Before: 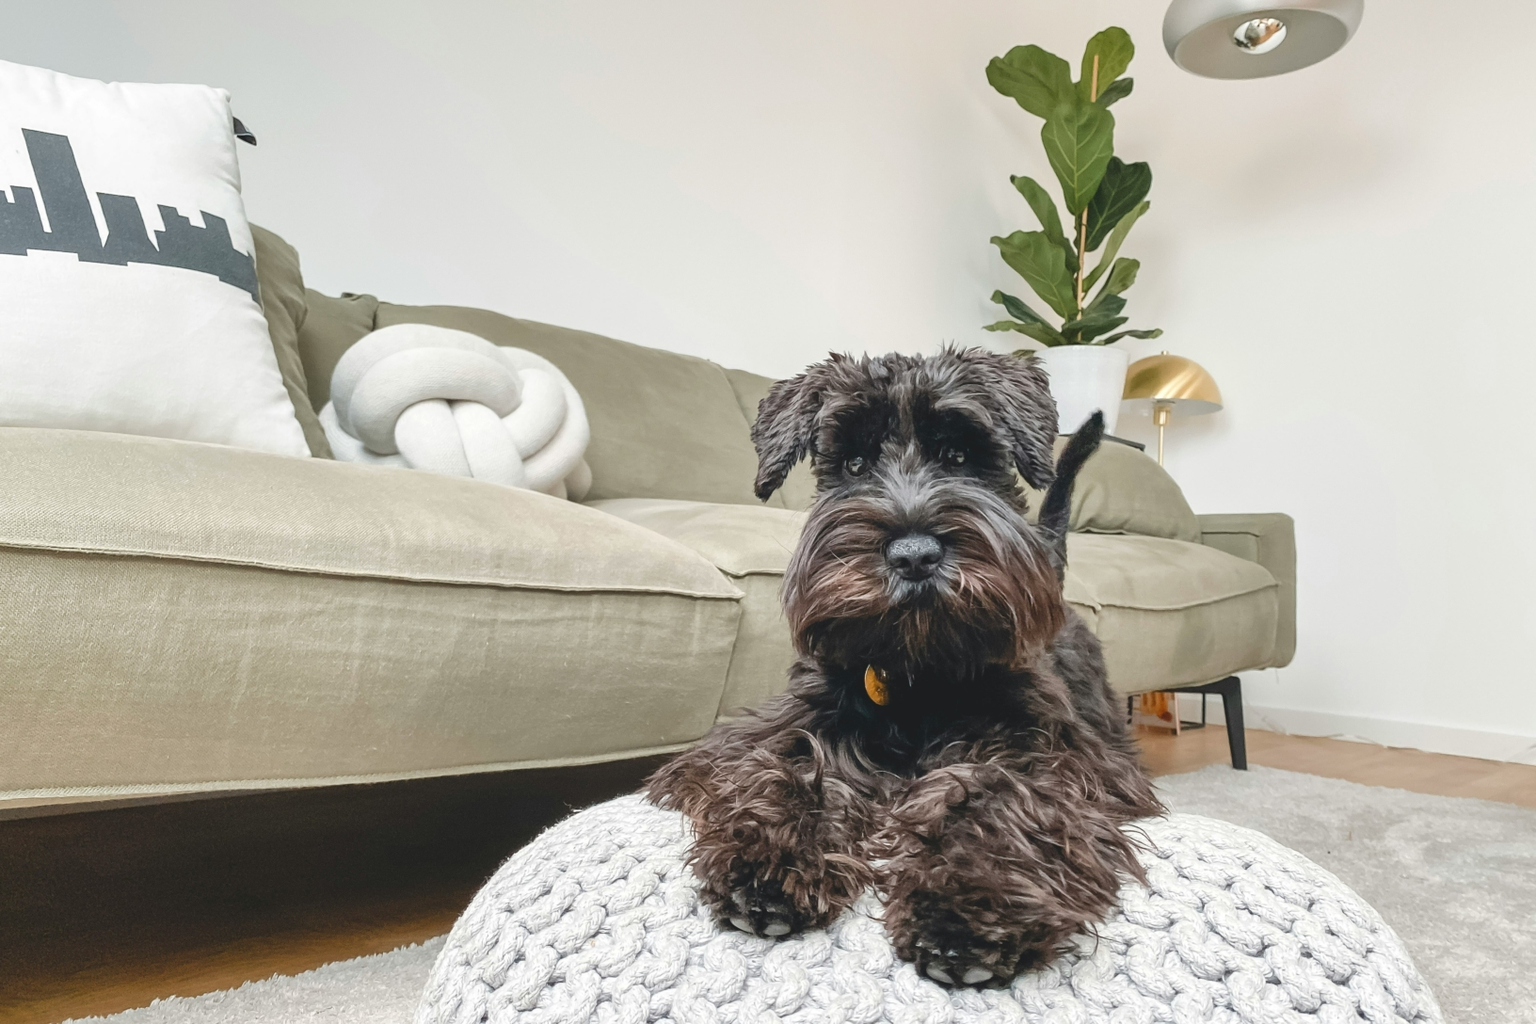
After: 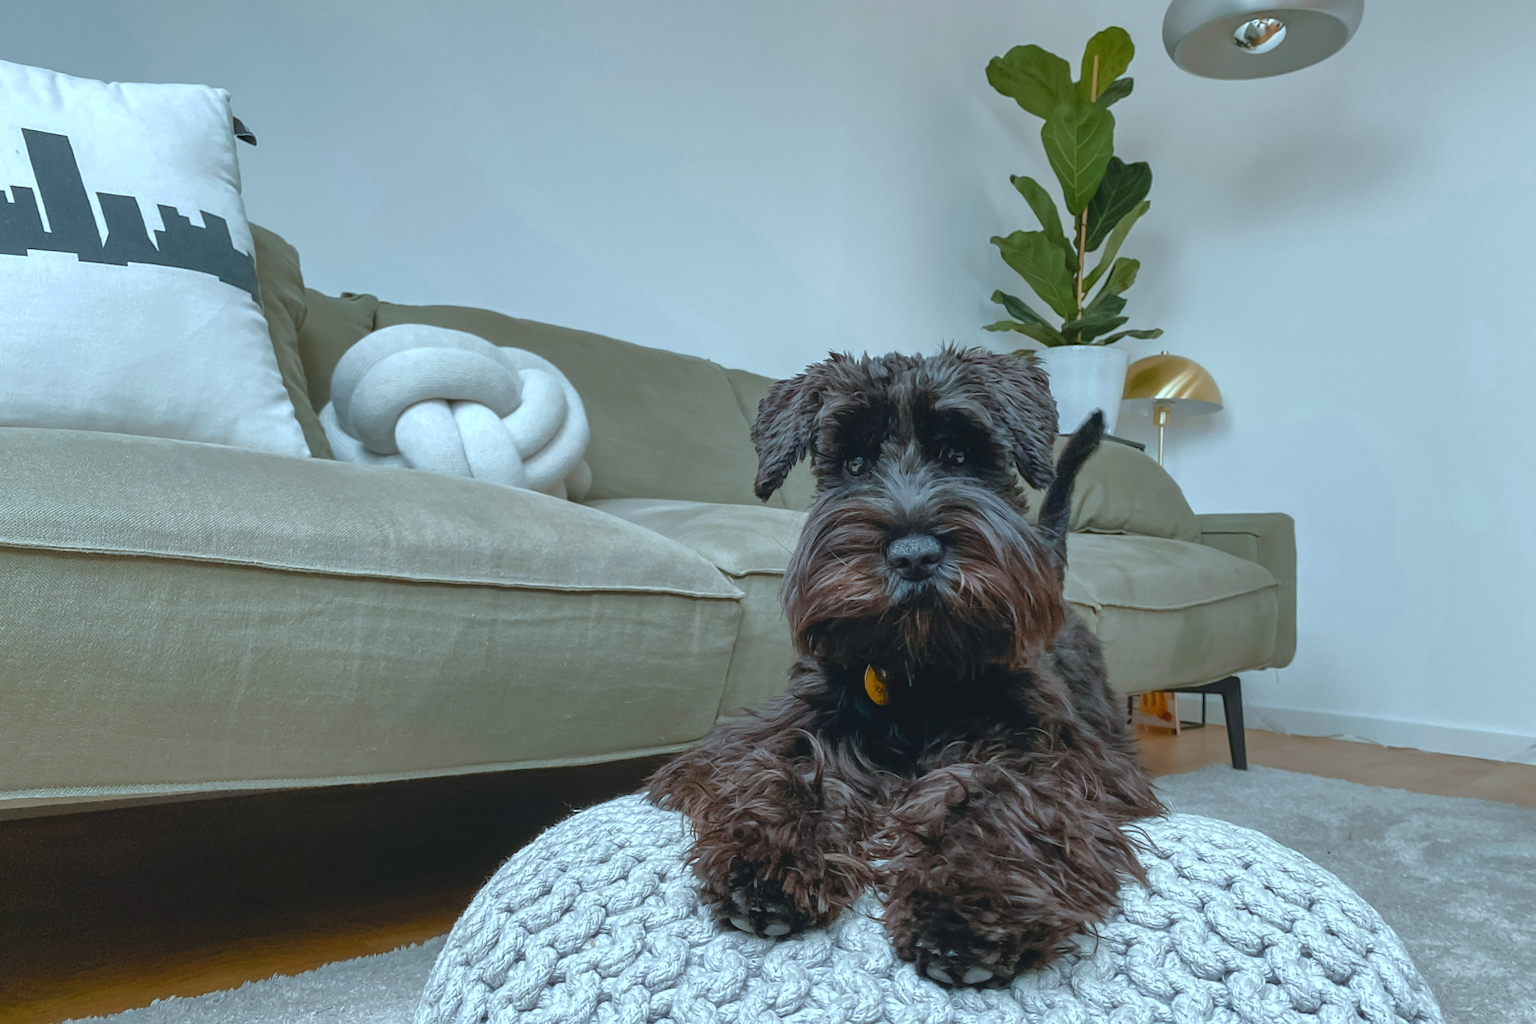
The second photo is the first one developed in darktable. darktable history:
color correction: highlights a* -10.69, highlights b* -19.19
base curve: curves: ch0 [(0, 0) (0.841, 0.609) (1, 1)]
color balance rgb: perceptual saturation grading › global saturation 30%, global vibrance 10%
